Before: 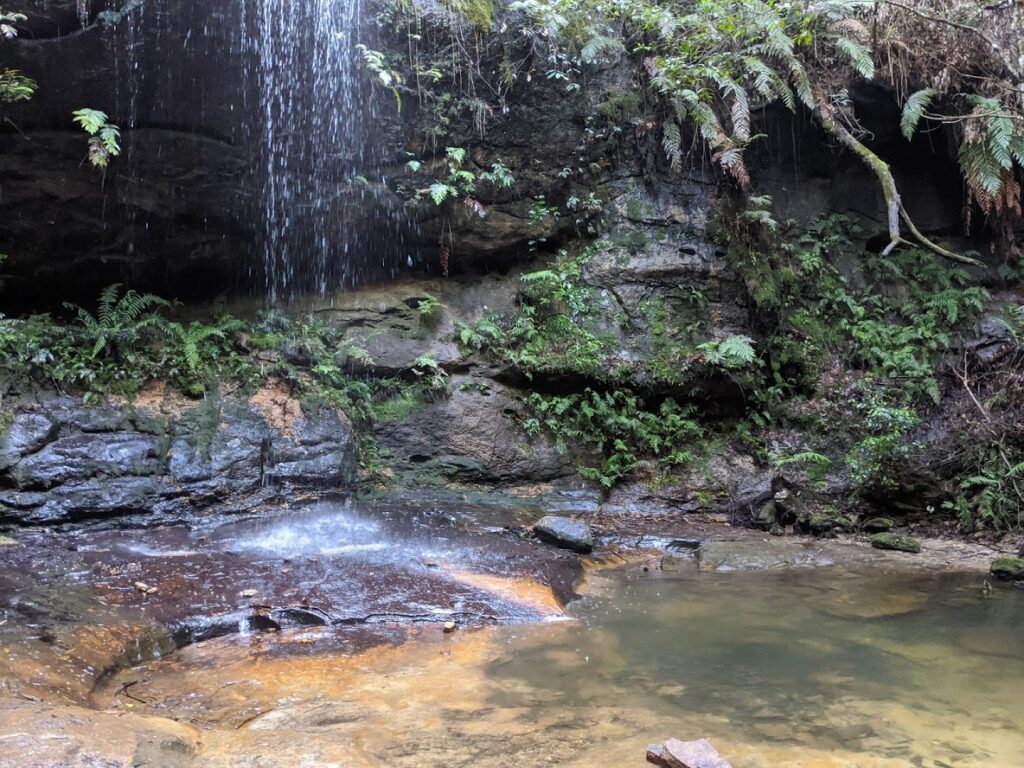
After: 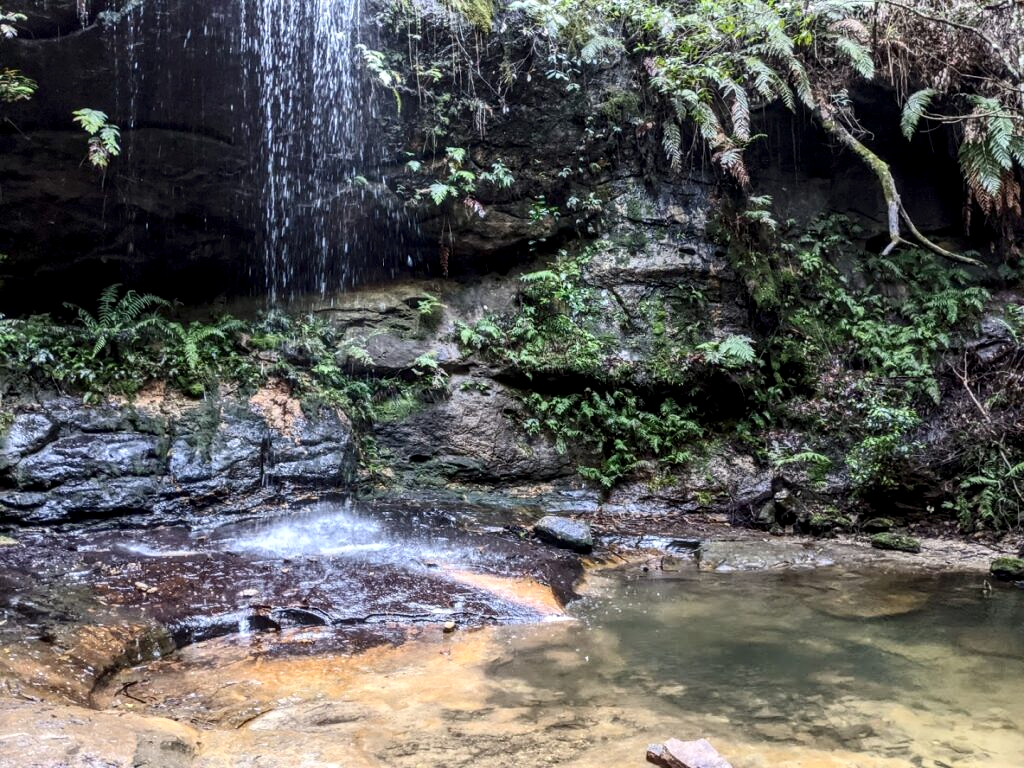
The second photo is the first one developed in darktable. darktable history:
local contrast: highlights 61%, detail 143%, midtone range 0.428
contrast brightness saturation: contrast 0.28
color balance rgb: contrast -10%
